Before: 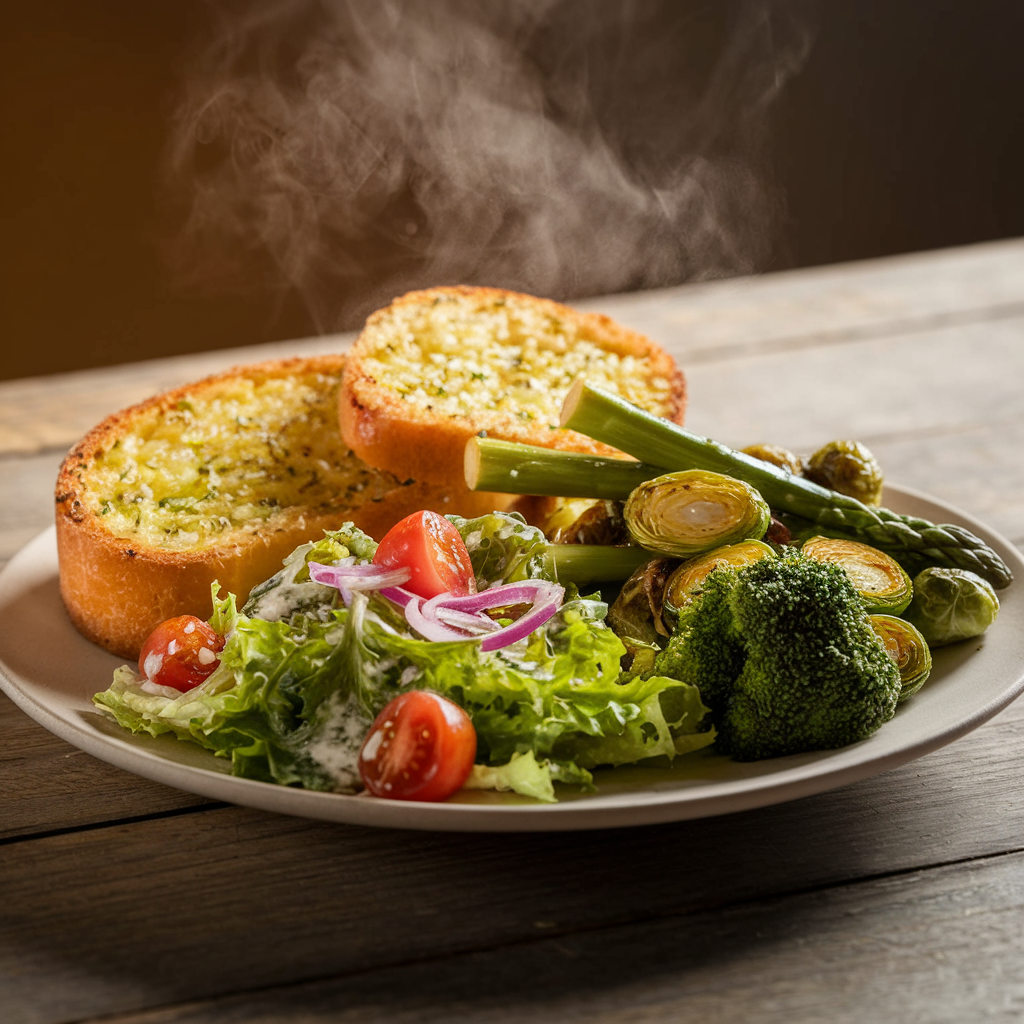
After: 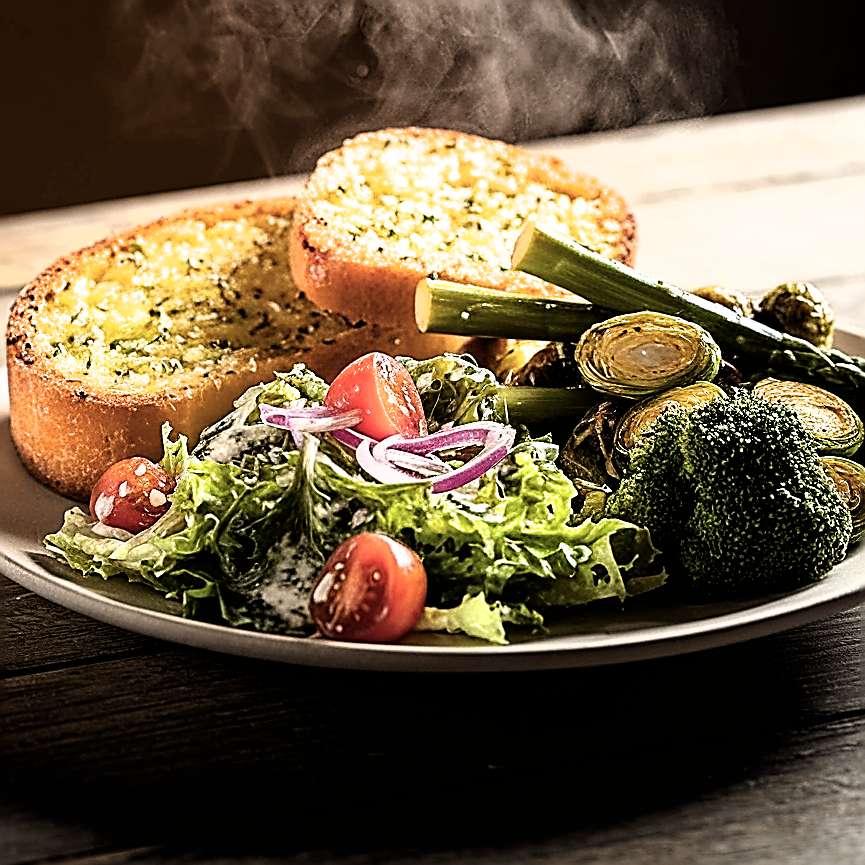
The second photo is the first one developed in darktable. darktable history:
crop and rotate: left 4.842%, top 15.51%, right 10.668%
sharpen: amount 2
filmic rgb: black relative exposure -8.2 EV, white relative exposure 2.2 EV, threshold 3 EV, hardness 7.11, latitude 85.74%, contrast 1.696, highlights saturation mix -4%, shadows ↔ highlights balance -2.69%, color science v5 (2021), contrast in shadows safe, contrast in highlights safe, enable highlight reconstruction true
